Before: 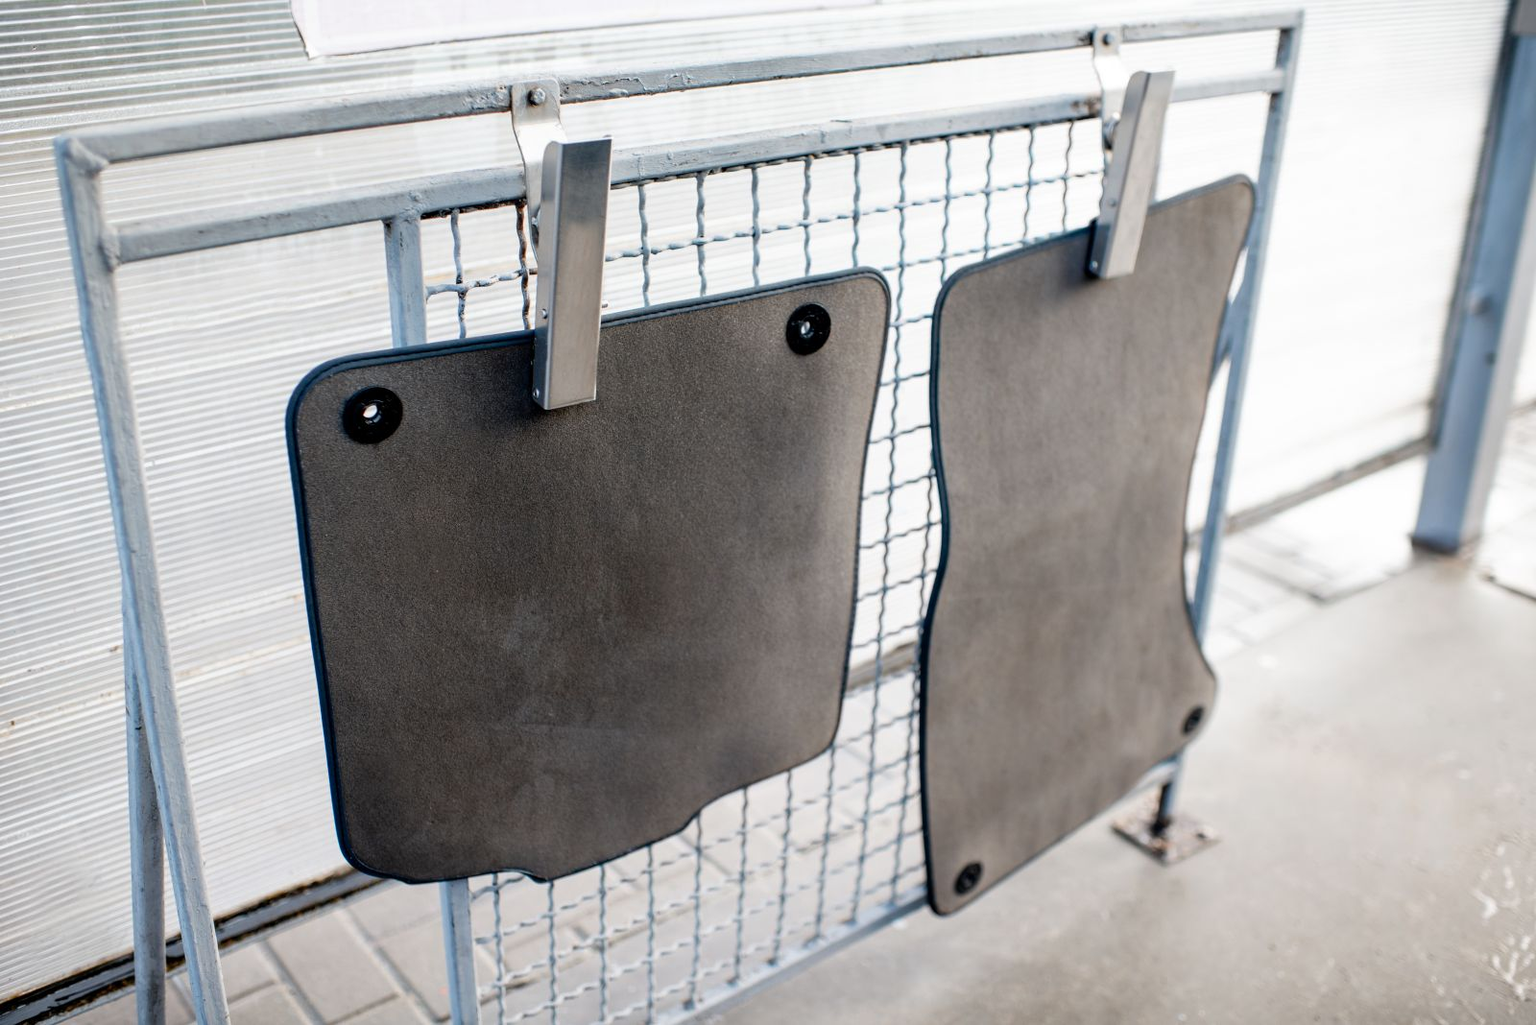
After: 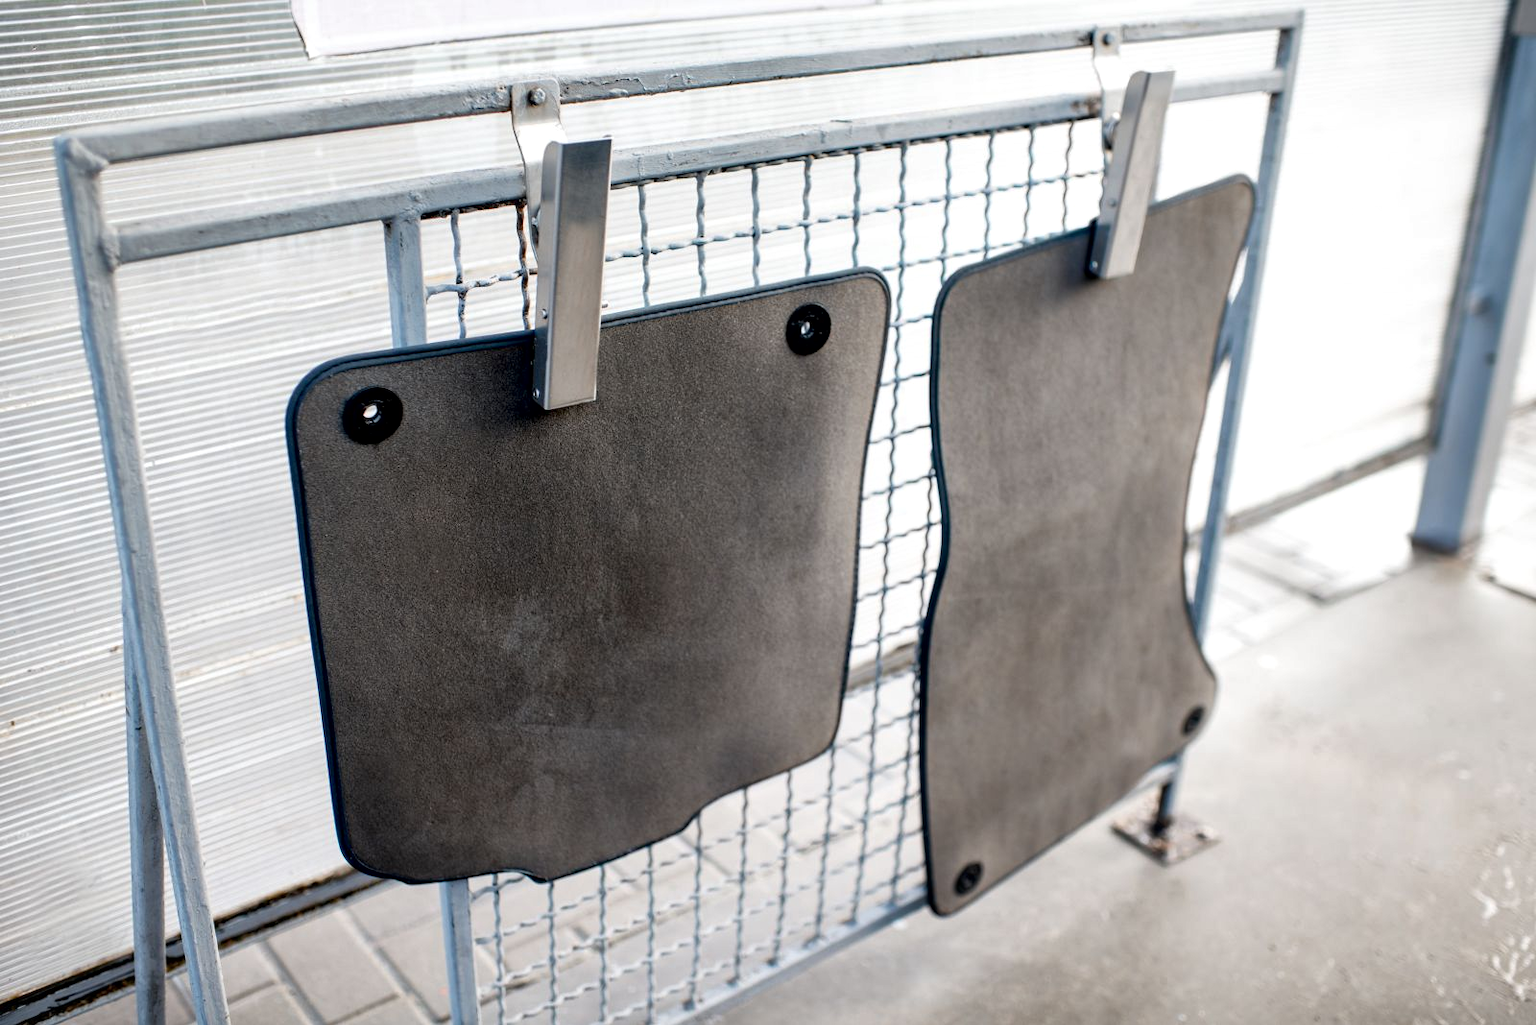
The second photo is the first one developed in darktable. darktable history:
local contrast: mode bilateral grid, contrast 21, coarseness 99, detail 150%, midtone range 0.2
